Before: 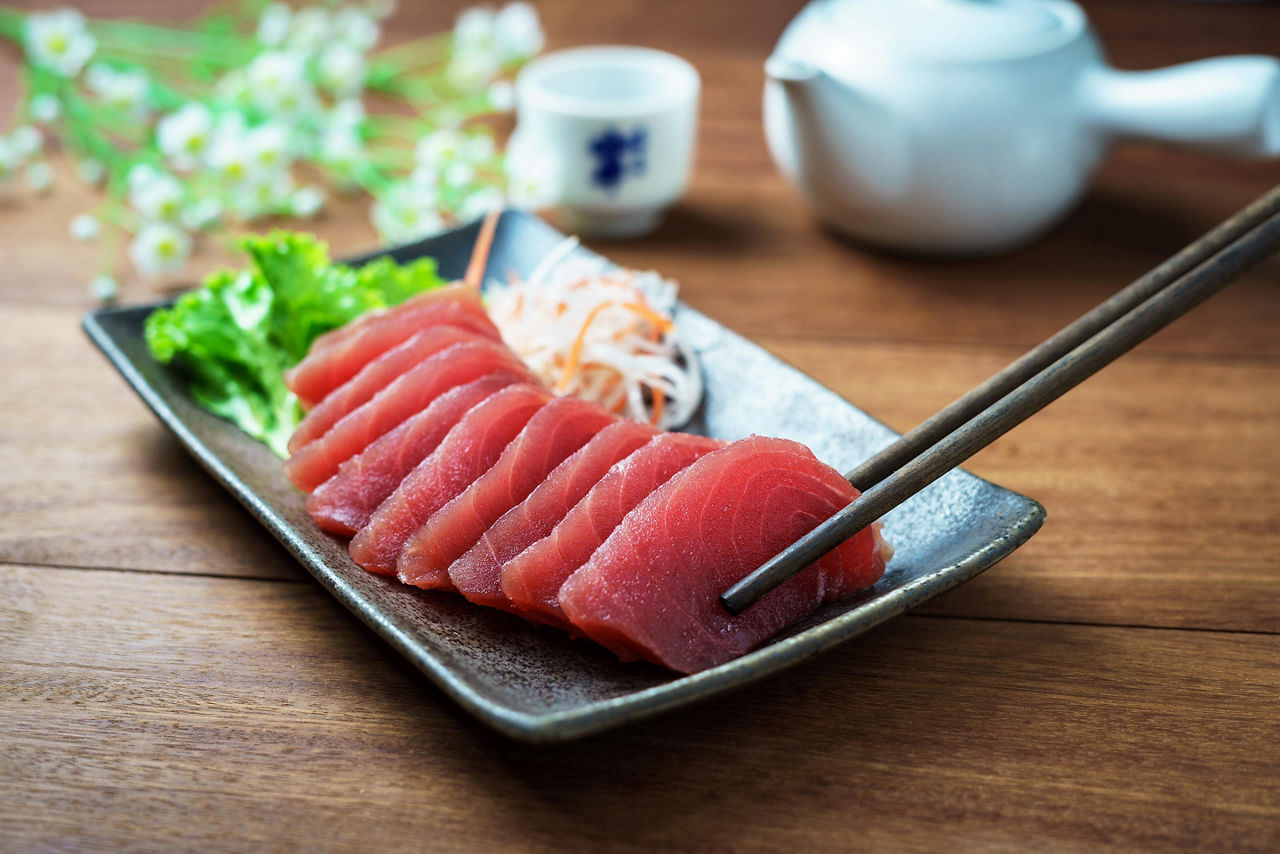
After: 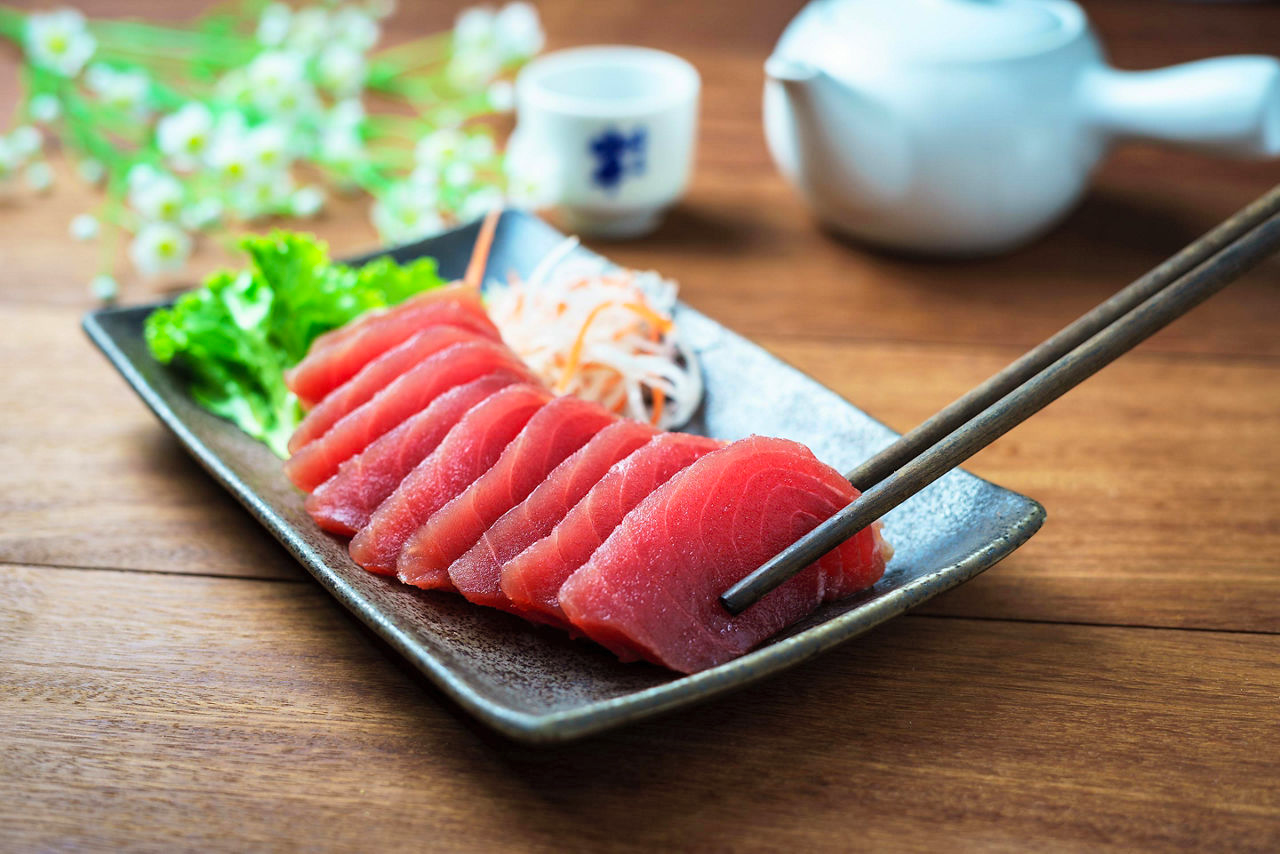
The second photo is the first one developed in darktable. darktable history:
contrast brightness saturation: contrast 0.073, brightness 0.085, saturation 0.178
